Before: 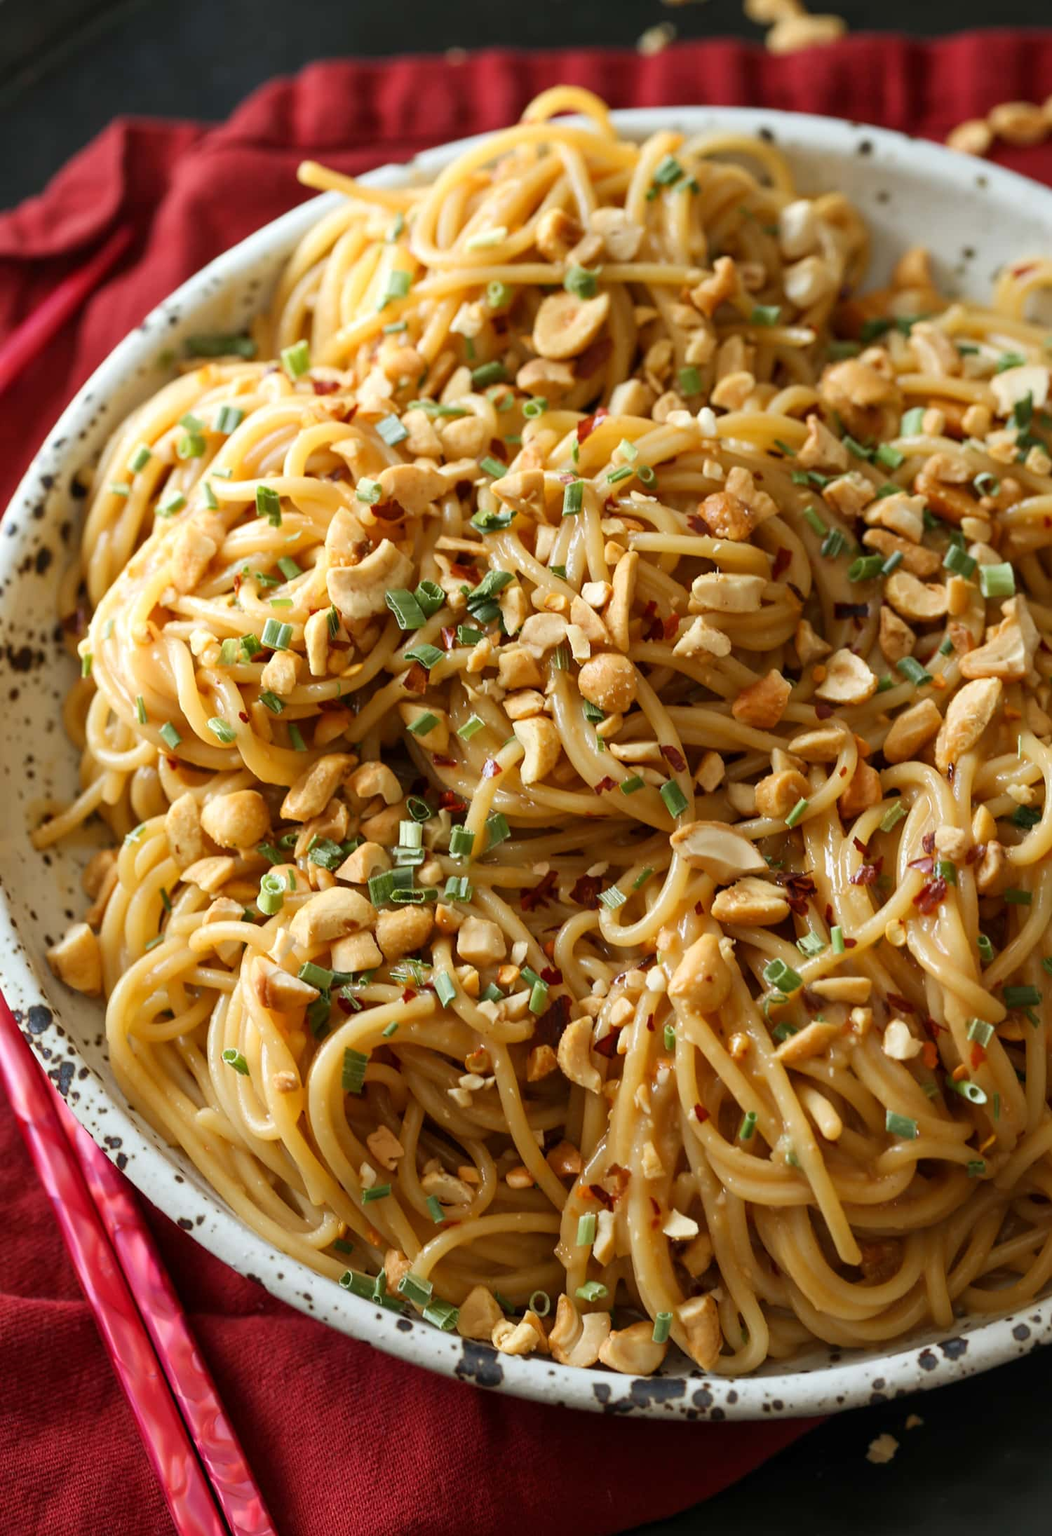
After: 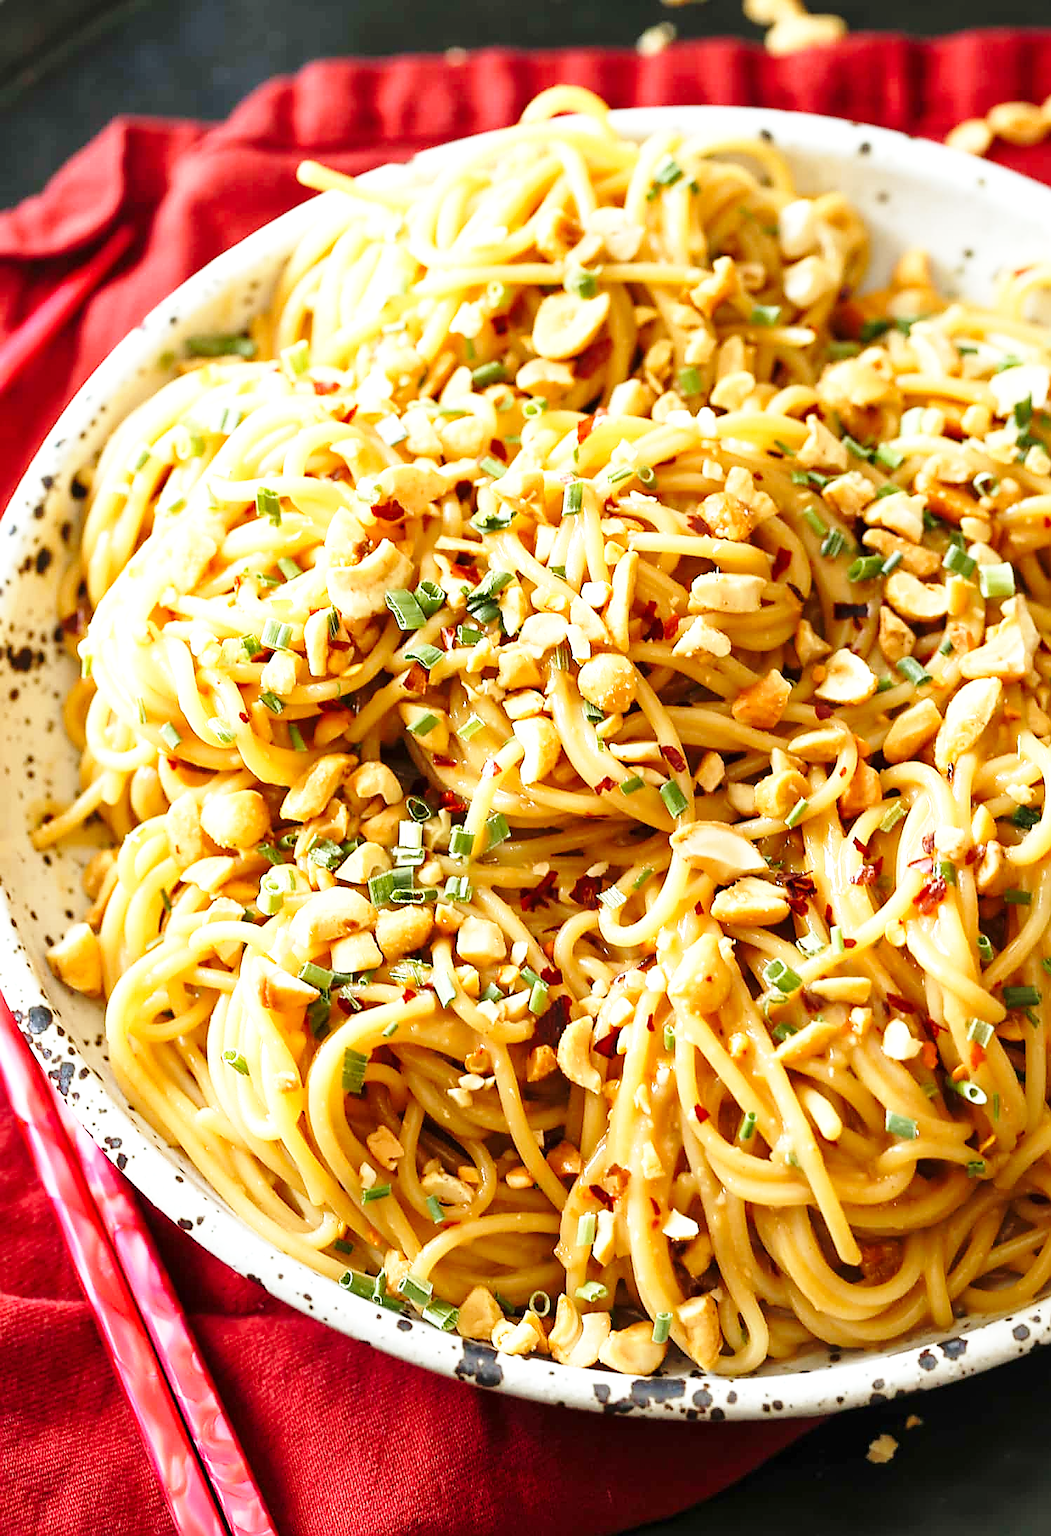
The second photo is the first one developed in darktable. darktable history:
base curve: curves: ch0 [(0, 0) (0.028, 0.03) (0.121, 0.232) (0.46, 0.748) (0.859, 0.968) (1, 1)], preserve colors none
exposure: exposure 0.77 EV, compensate highlight preservation false
sharpen: radius 1.4, amount 1.25, threshold 0.7
tone equalizer: on, module defaults
